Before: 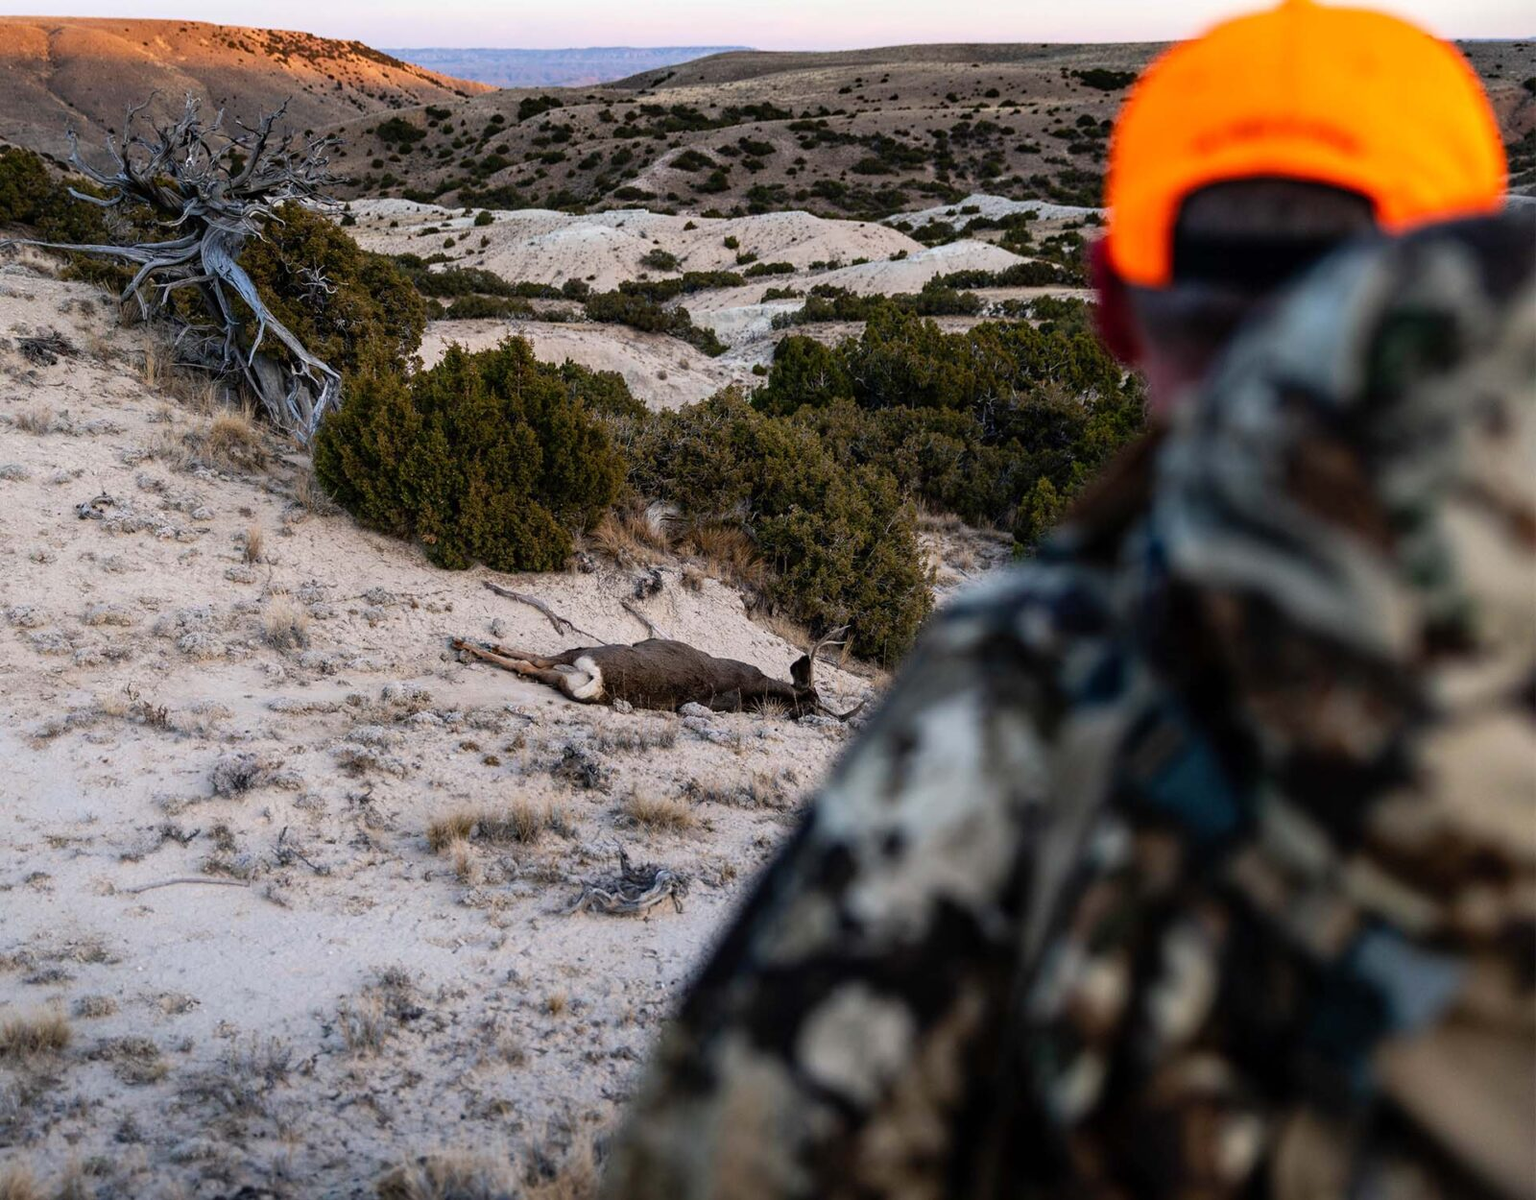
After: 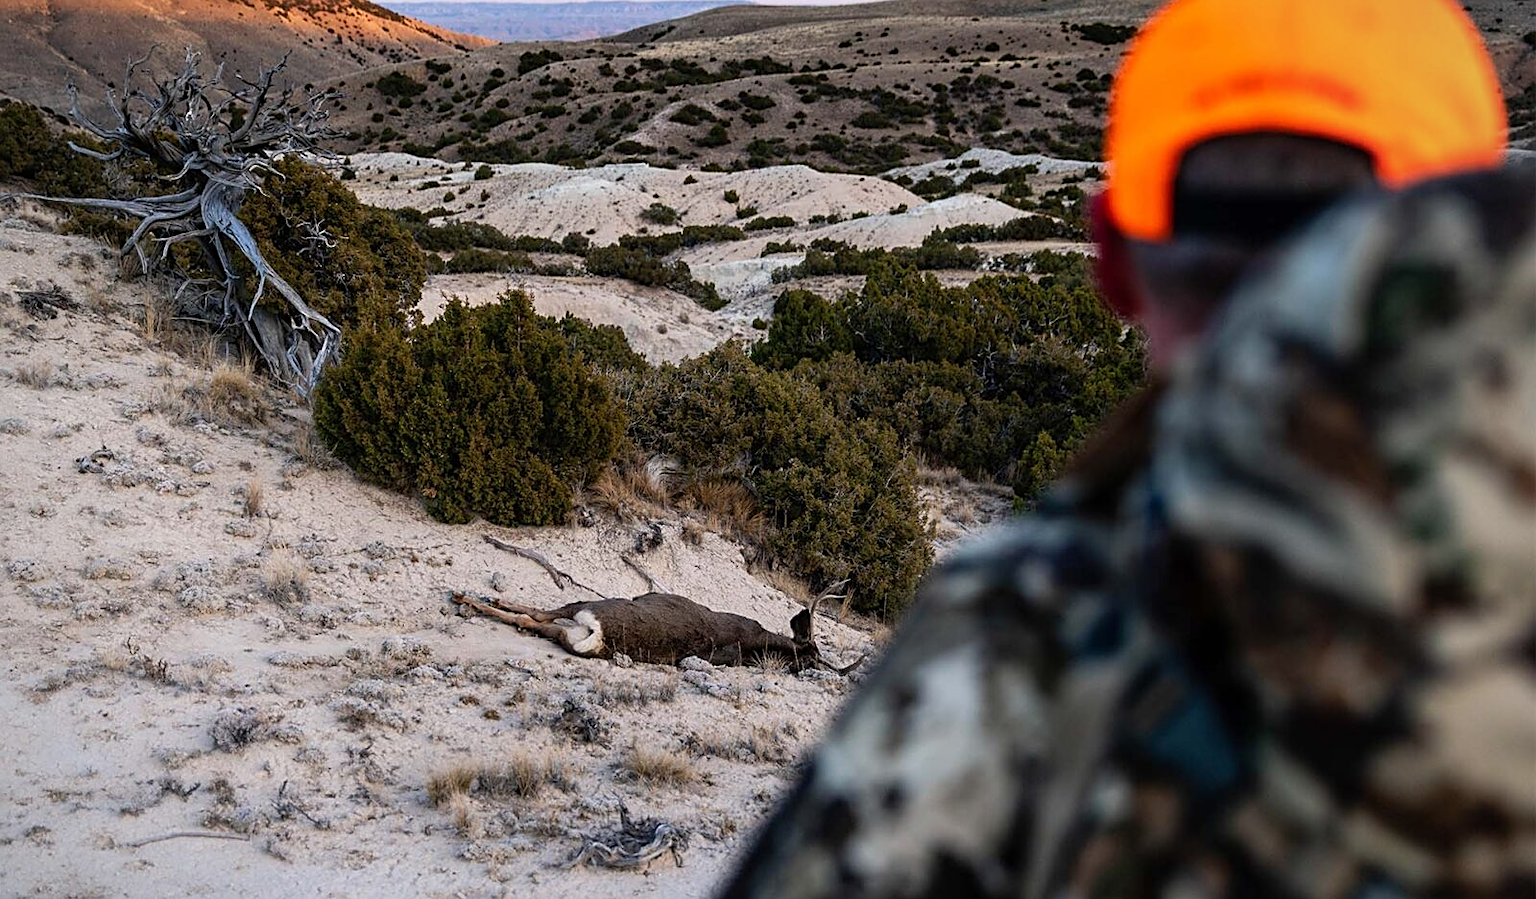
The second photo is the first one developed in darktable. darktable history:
crop: top 3.857%, bottom 21.132%
vignetting: fall-off radius 93.87%
sharpen: on, module defaults
